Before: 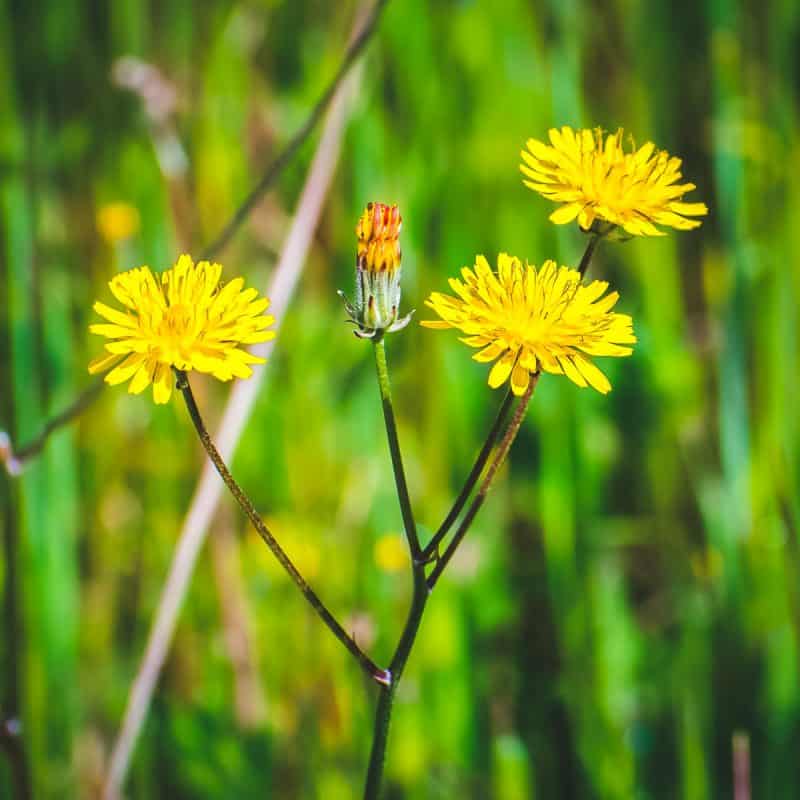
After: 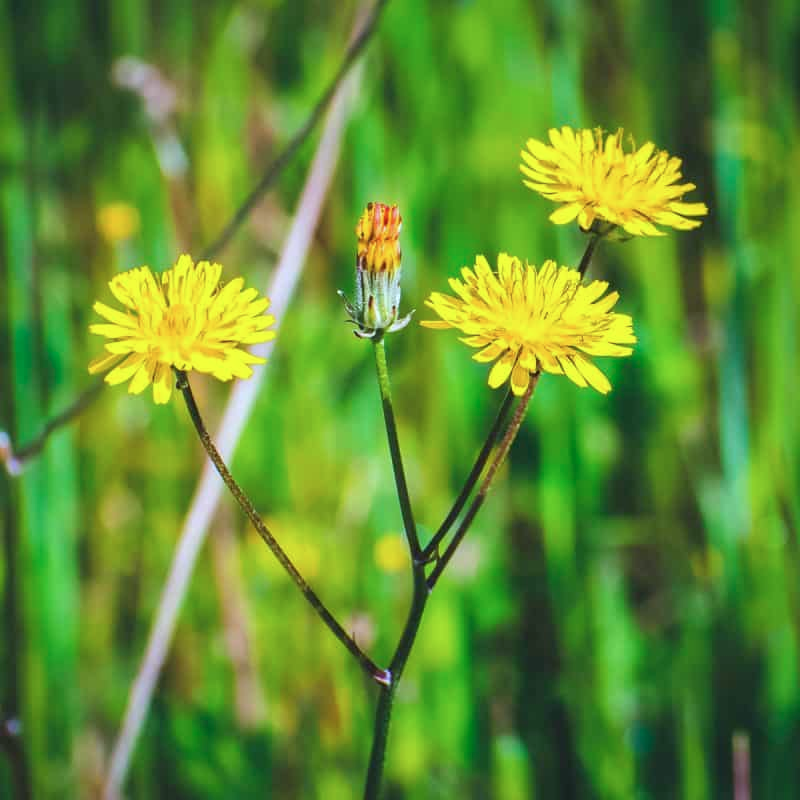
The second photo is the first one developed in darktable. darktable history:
color calibration: x 0.37, y 0.382, temperature 4313.32 K
white balance: emerald 1
